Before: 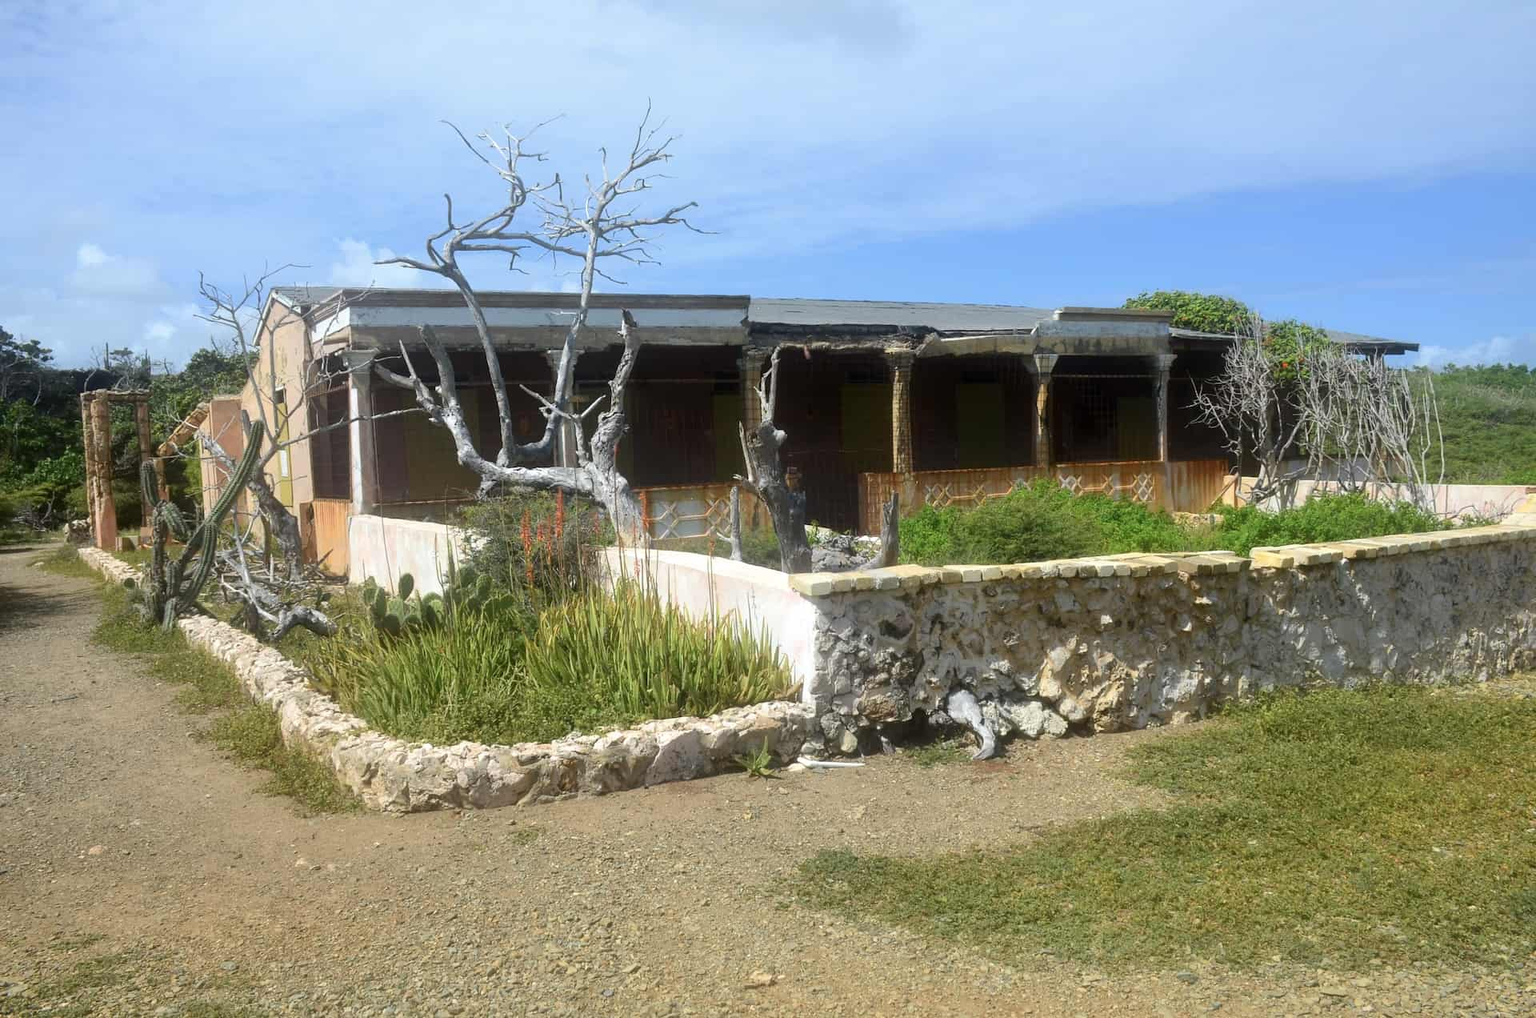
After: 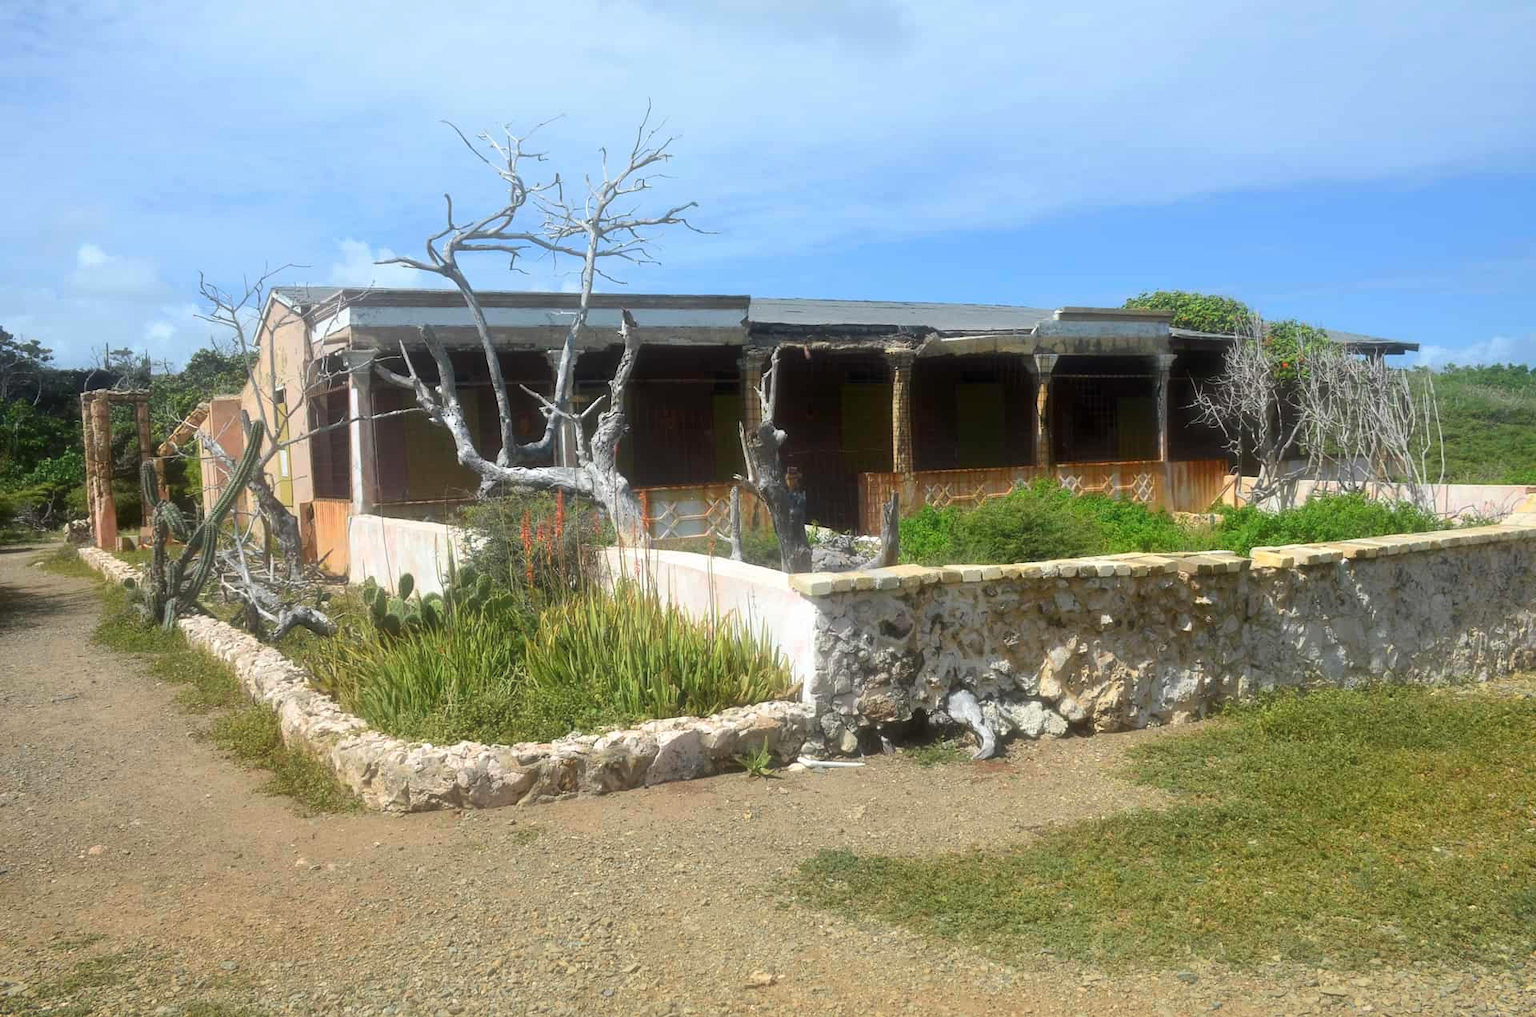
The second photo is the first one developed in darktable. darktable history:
haze removal: strength -0.096, compatibility mode true, adaptive false
